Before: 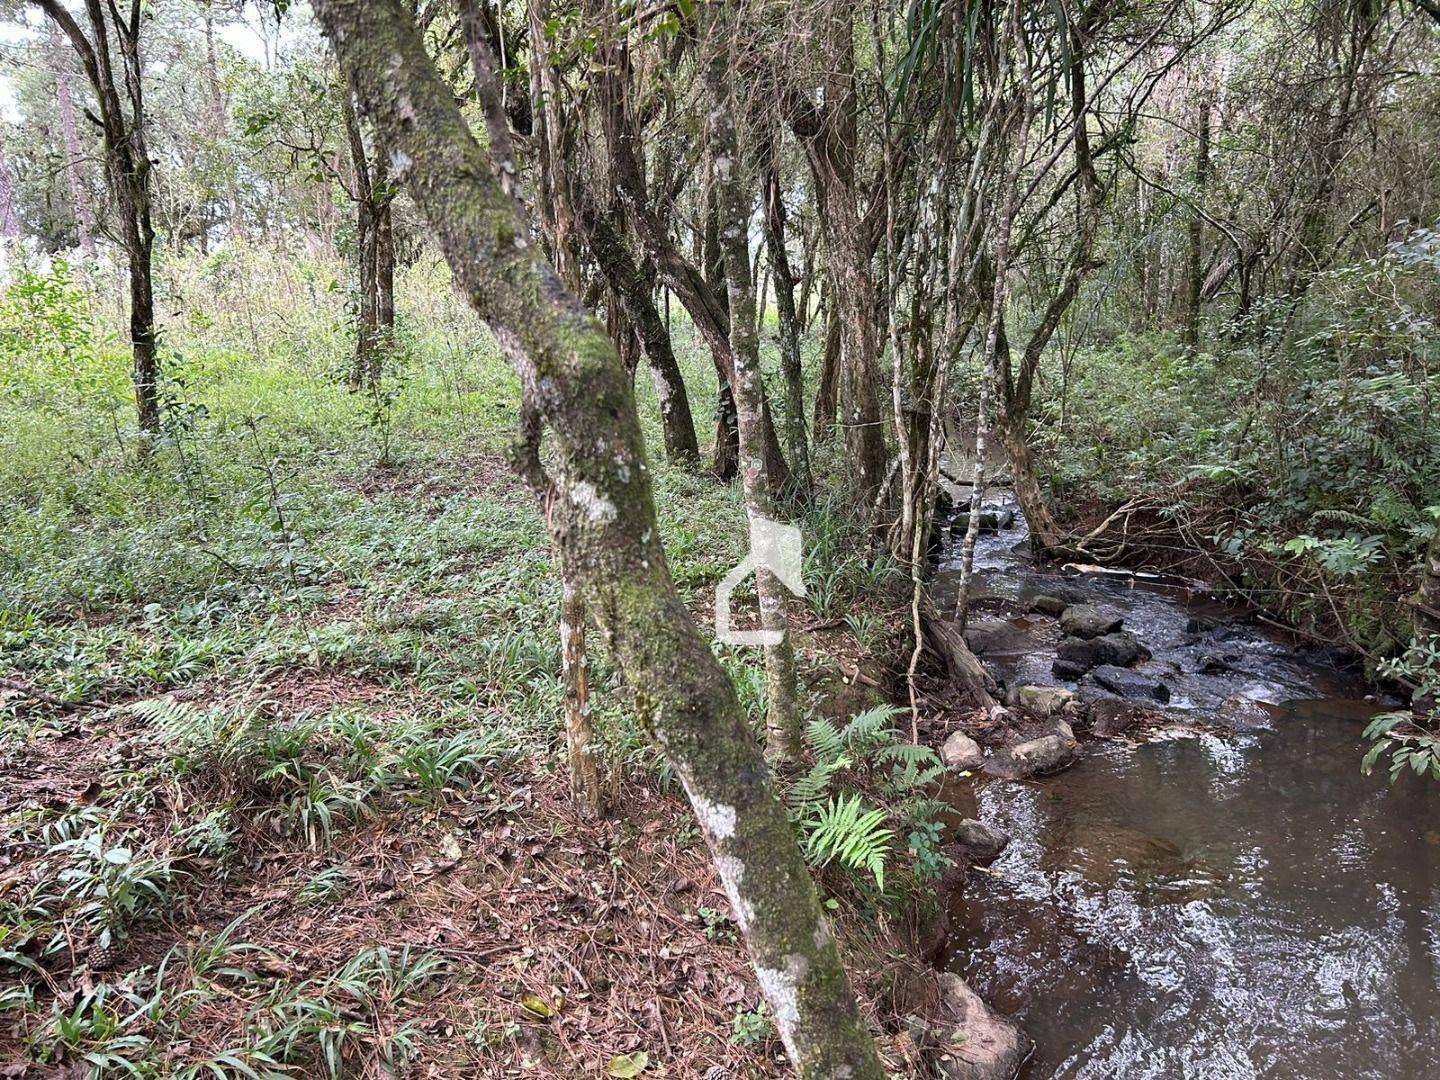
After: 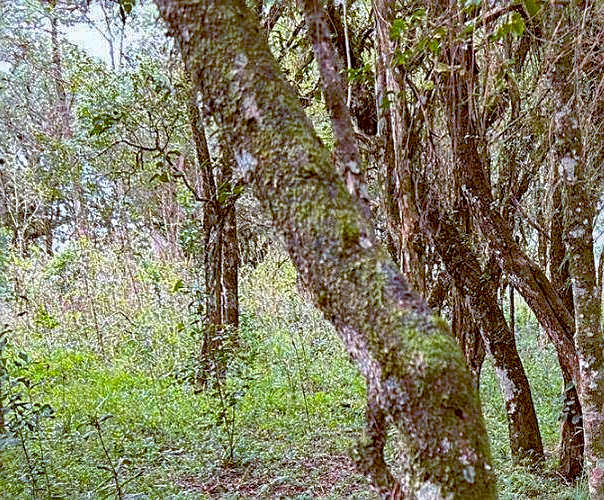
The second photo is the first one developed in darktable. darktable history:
sharpen: on, module defaults
crop and rotate: left 10.817%, top 0.062%, right 47.194%, bottom 53.626%
color balance rgb: perceptual saturation grading › global saturation 25%, global vibrance 20%
haze removal: compatibility mode true, adaptive false
shadows and highlights: on, module defaults
local contrast: on, module defaults
color balance: lift [1, 1.015, 1.004, 0.985], gamma [1, 0.958, 0.971, 1.042], gain [1, 0.956, 0.977, 1.044]
exposure: exposure -0.116 EV, compensate exposure bias true, compensate highlight preservation false
